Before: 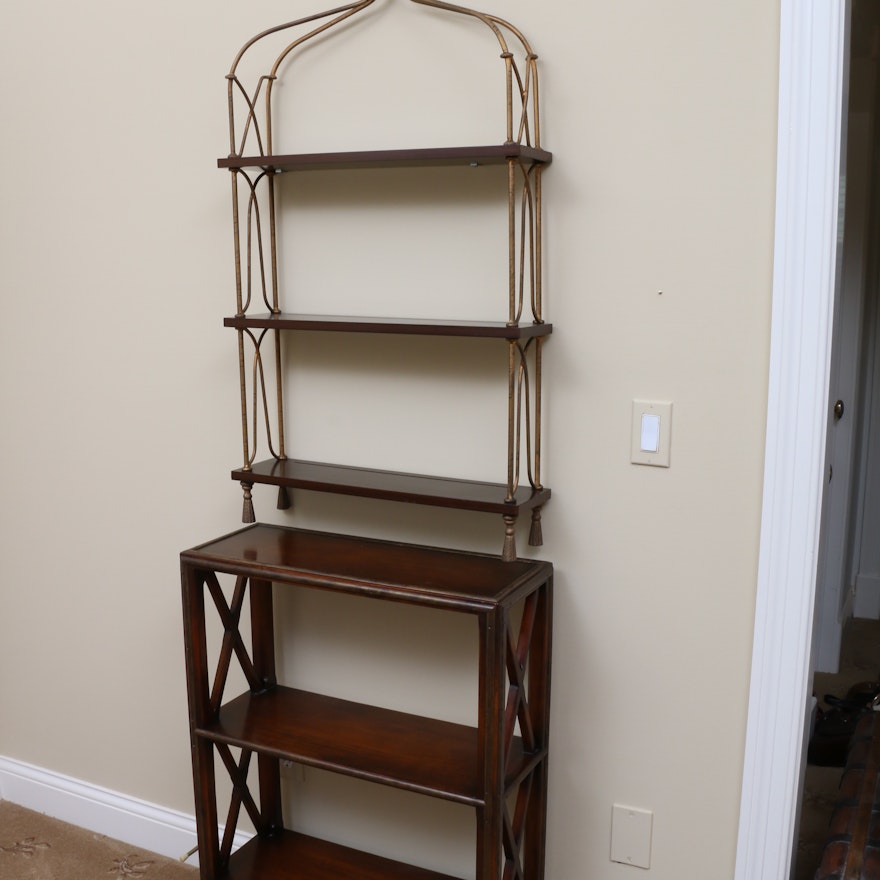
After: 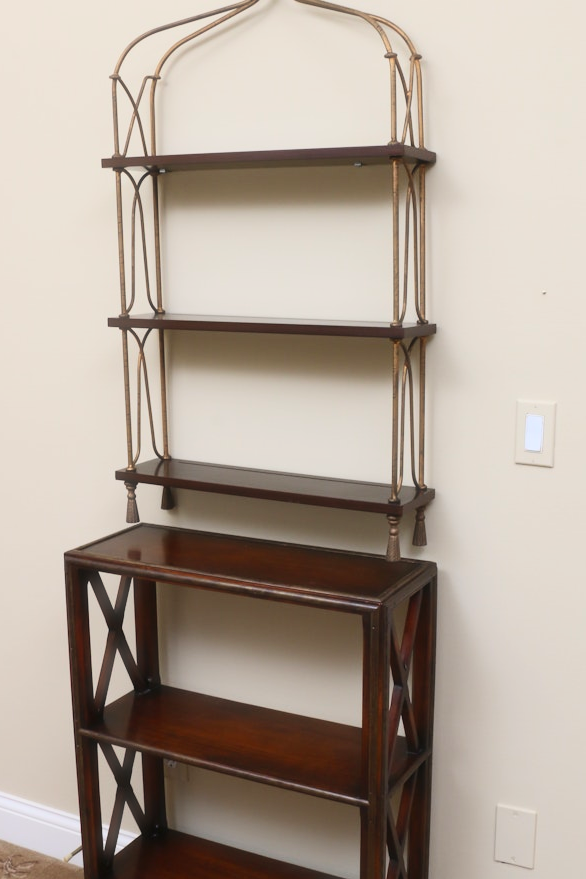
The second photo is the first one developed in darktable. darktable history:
contrast brightness saturation: contrast 0.2, brightness 0.16, saturation 0.22
haze removal: strength -0.1, adaptive false
crop and rotate: left 13.342%, right 19.991%
